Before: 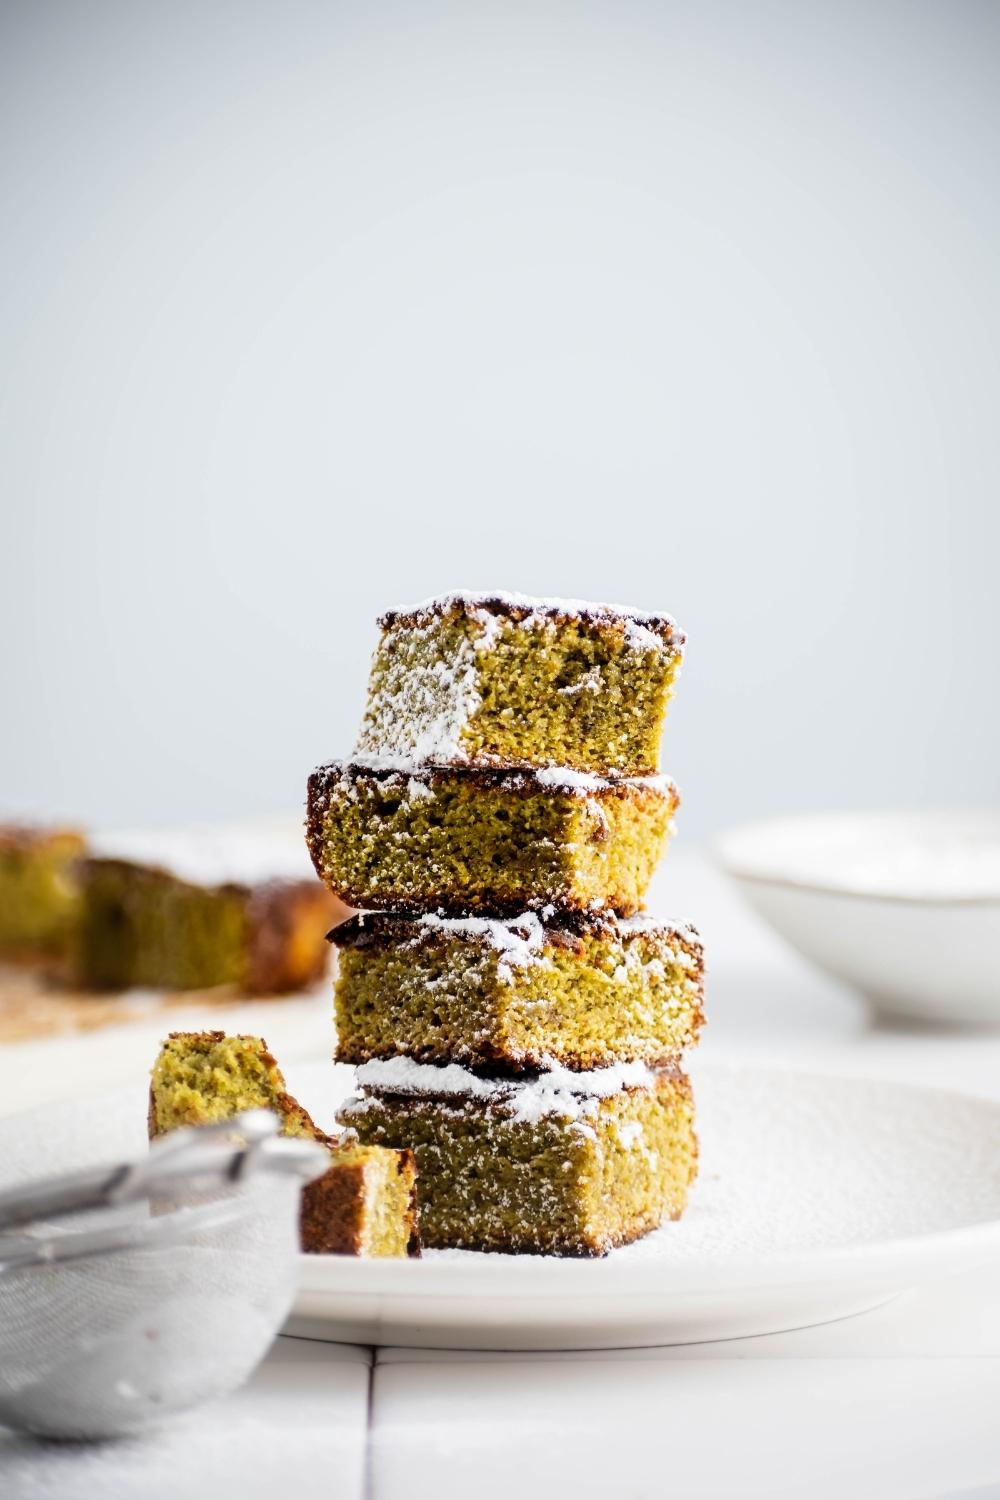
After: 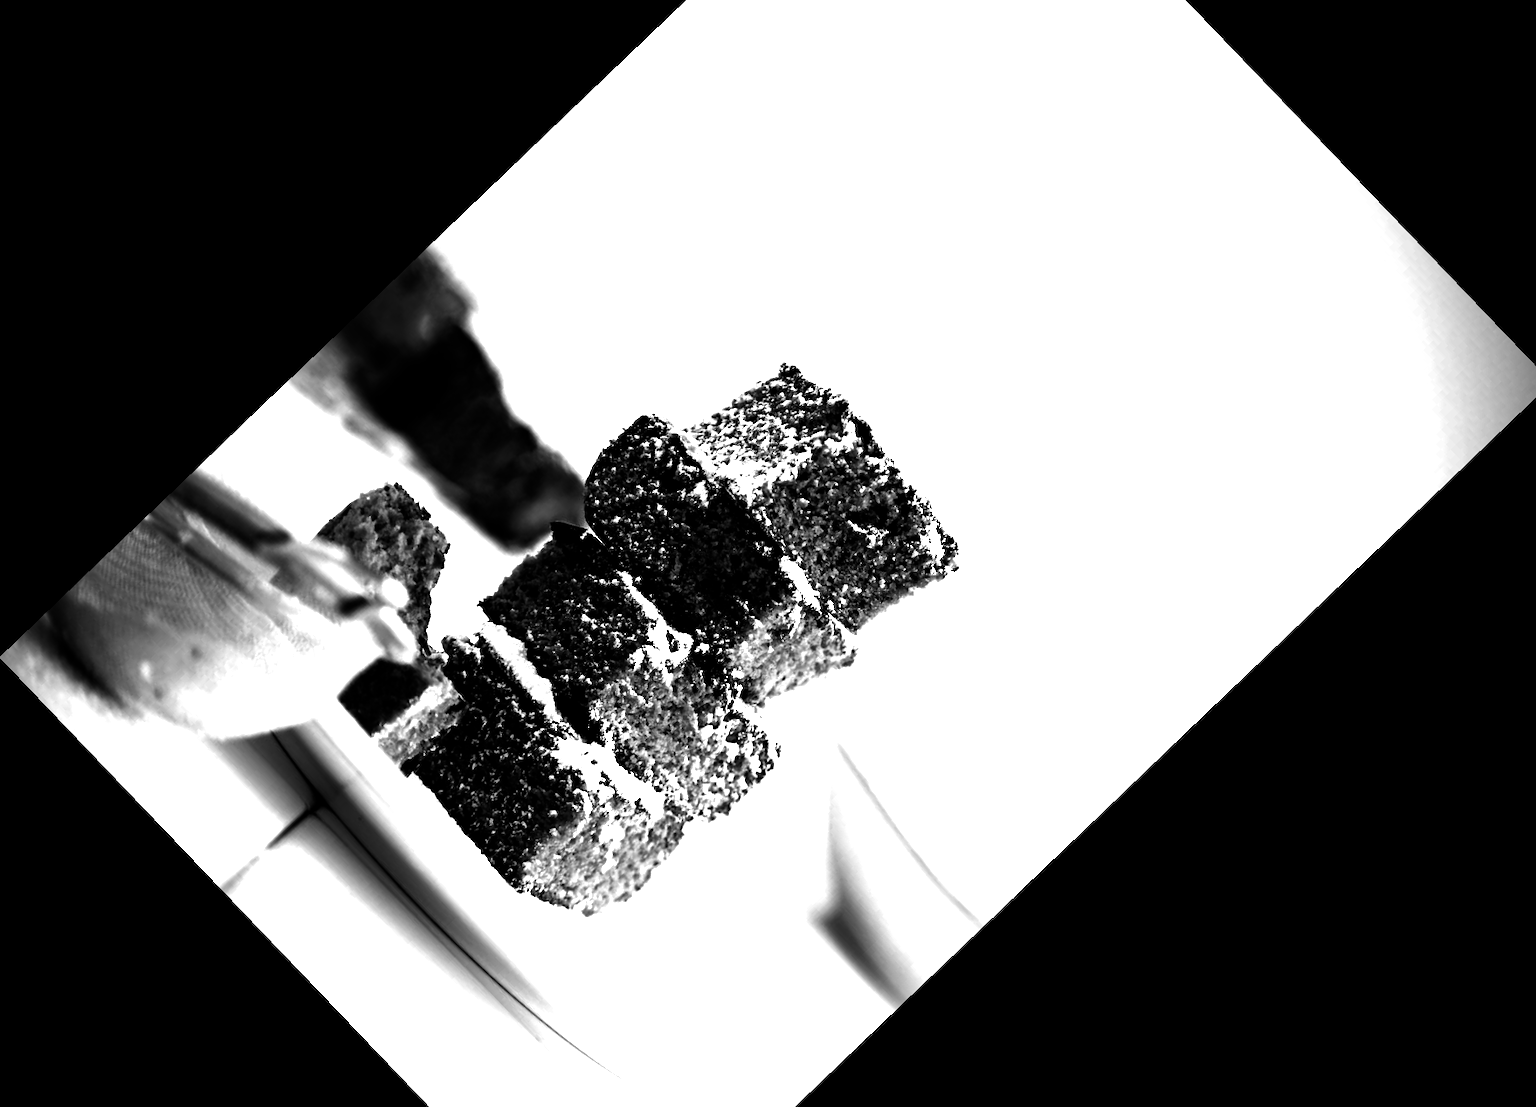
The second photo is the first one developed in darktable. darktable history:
exposure: exposure 0.02 EV, compensate highlight preservation false
color balance rgb: shadows lift › chroma 2%, shadows lift › hue 217.2°, power › chroma 0.25%, power › hue 60°, highlights gain › chroma 1.5%, highlights gain › hue 309.6°, global offset › luminance -0.5%, perceptual saturation grading › global saturation 15%, global vibrance 20%
crop and rotate: angle -46.26°, top 16.234%, right 0.912%, bottom 11.704%
contrast brightness saturation: contrast 0.02, brightness -1, saturation -1
color calibration: output gray [0.253, 0.26, 0.487, 0], gray › normalize channels true, illuminant same as pipeline (D50), adaptation XYZ, x 0.346, y 0.359, gamut compression 0
tone equalizer: -8 EV -0.75 EV, -7 EV -0.7 EV, -6 EV -0.6 EV, -5 EV -0.4 EV, -3 EV 0.4 EV, -2 EV 0.6 EV, -1 EV 0.7 EV, +0 EV 0.75 EV, edges refinement/feathering 500, mask exposure compensation -1.57 EV, preserve details no
white balance: red 1.05, blue 1.072
vignetting: fall-off radius 60.92%
